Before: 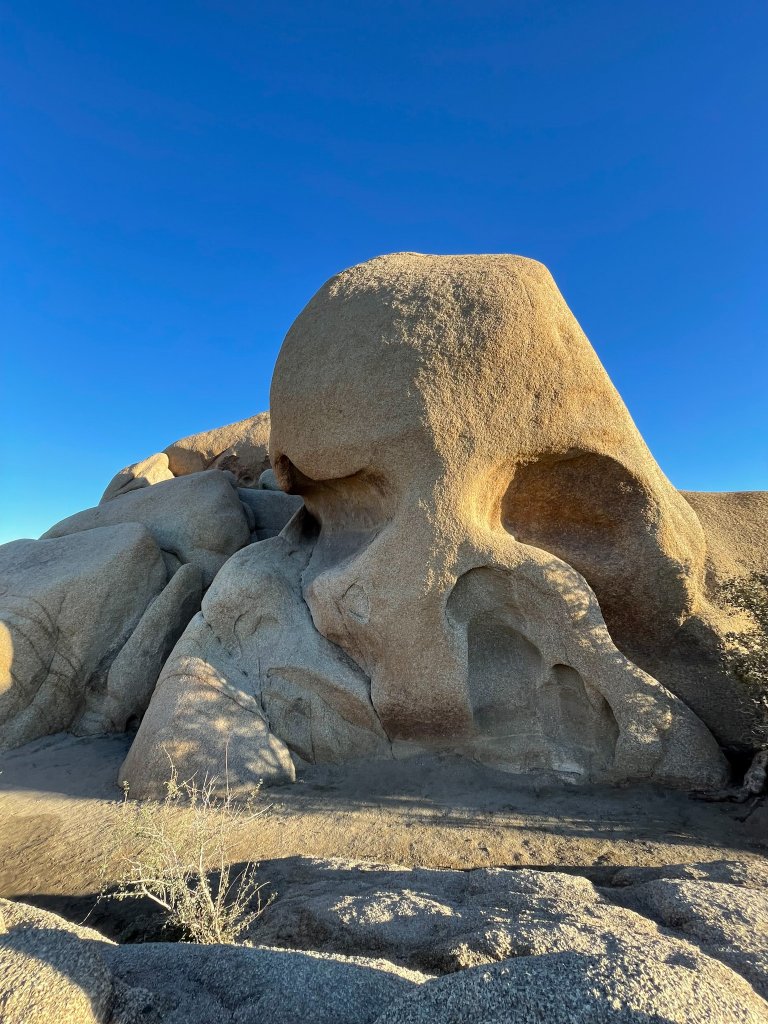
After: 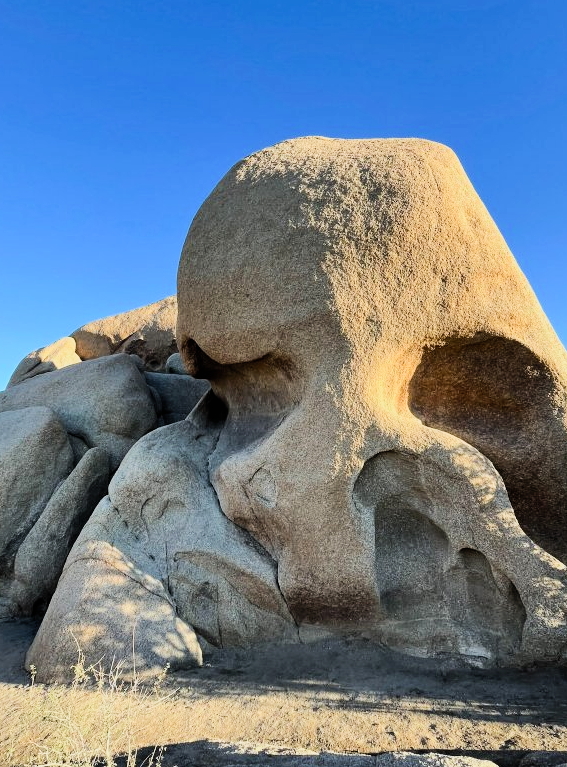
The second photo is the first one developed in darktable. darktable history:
tone equalizer: -8 EV -0.406 EV, -7 EV -0.363 EV, -6 EV -0.355 EV, -5 EV -0.244 EV, -3 EV 0.22 EV, -2 EV 0.34 EV, -1 EV 0.394 EV, +0 EV 0.392 EV, edges refinement/feathering 500, mask exposure compensation -1.57 EV, preserve details no
filmic rgb: black relative exposure -7.65 EV, white relative exposure 4.56 EV, hardness 3.61
crop and rotate: left 12.151%, top 11.332%, right 13.973%, bottom 13.723%
contrast brightness saturation: contrast 0.196, brightness 0.142, saturation 0.145
